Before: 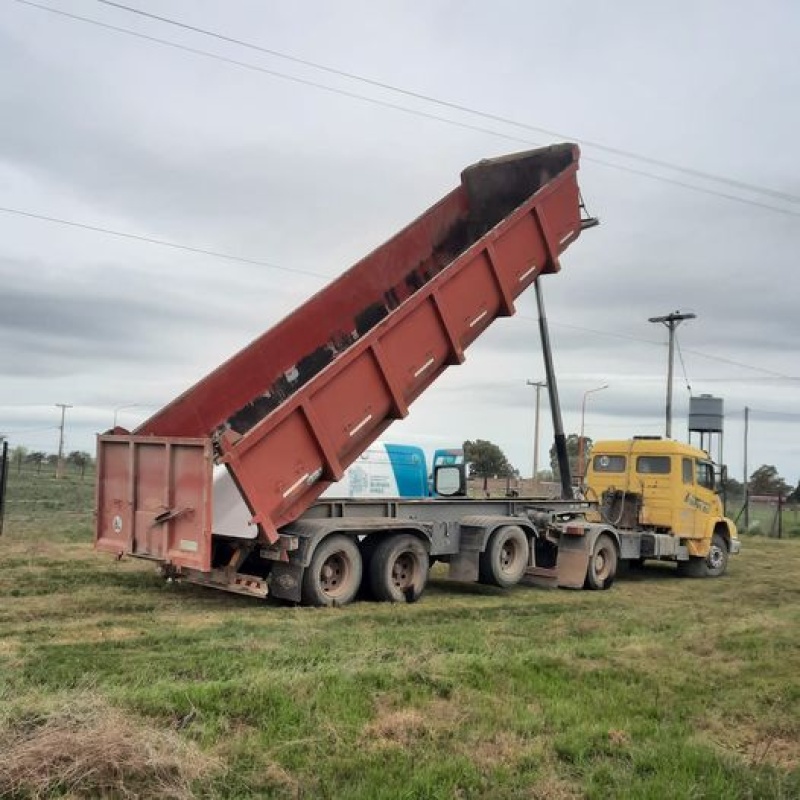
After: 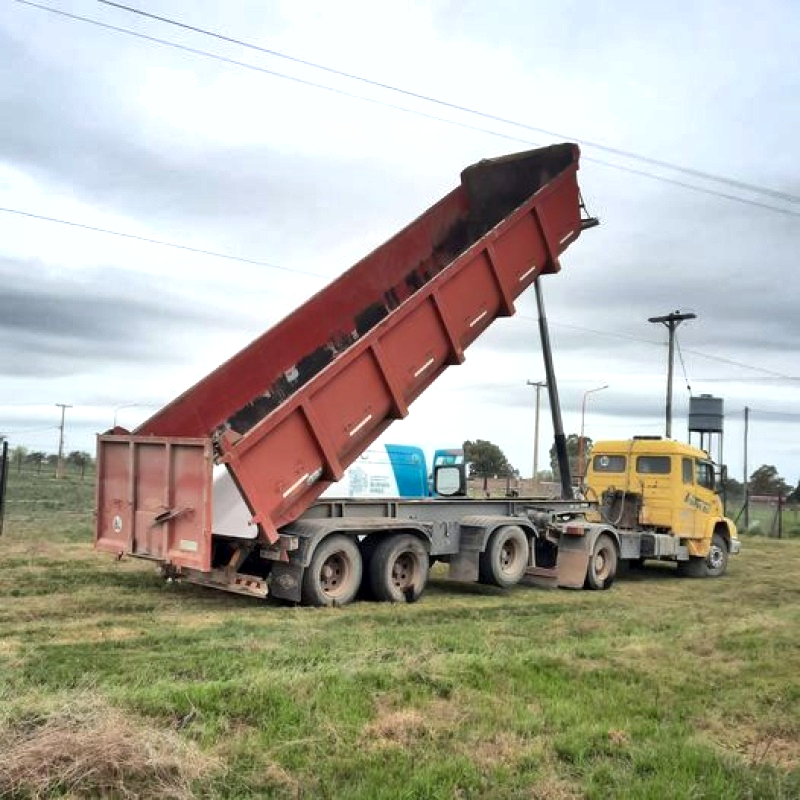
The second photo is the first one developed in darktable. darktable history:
shadows and highlights: soften with gaussian
white balance: red 0.986, blue 1.01
exposure: black level correction 0.001, exposure 0.5 EV, compensate exposure bias true, compensate highlight preservation false
